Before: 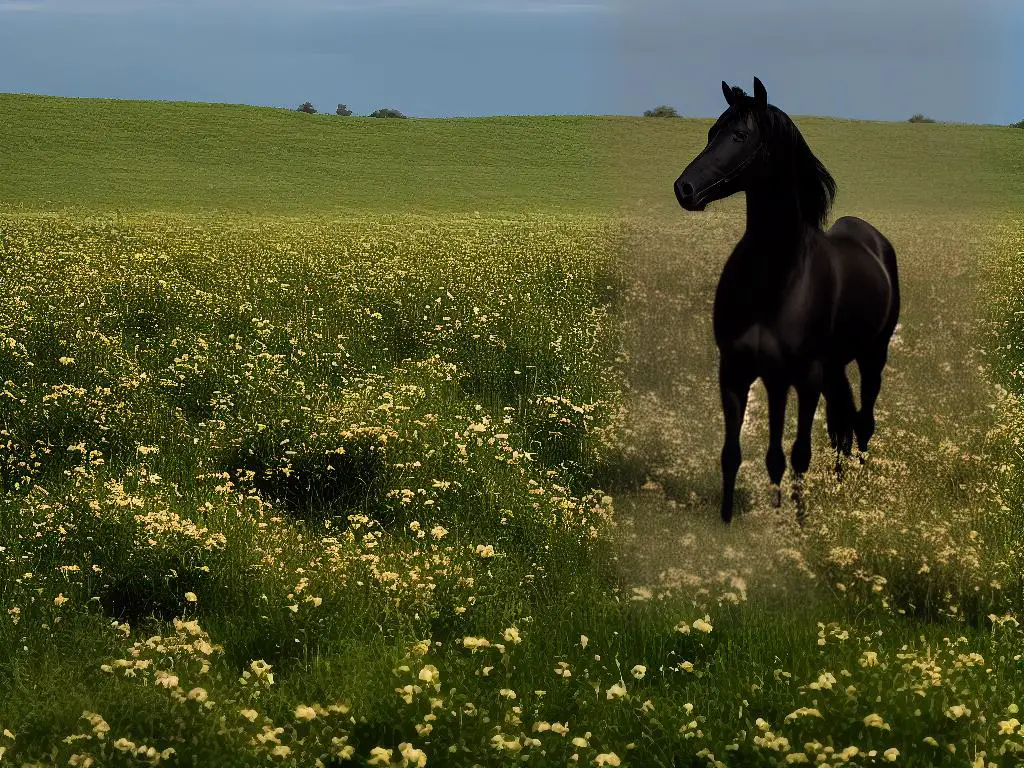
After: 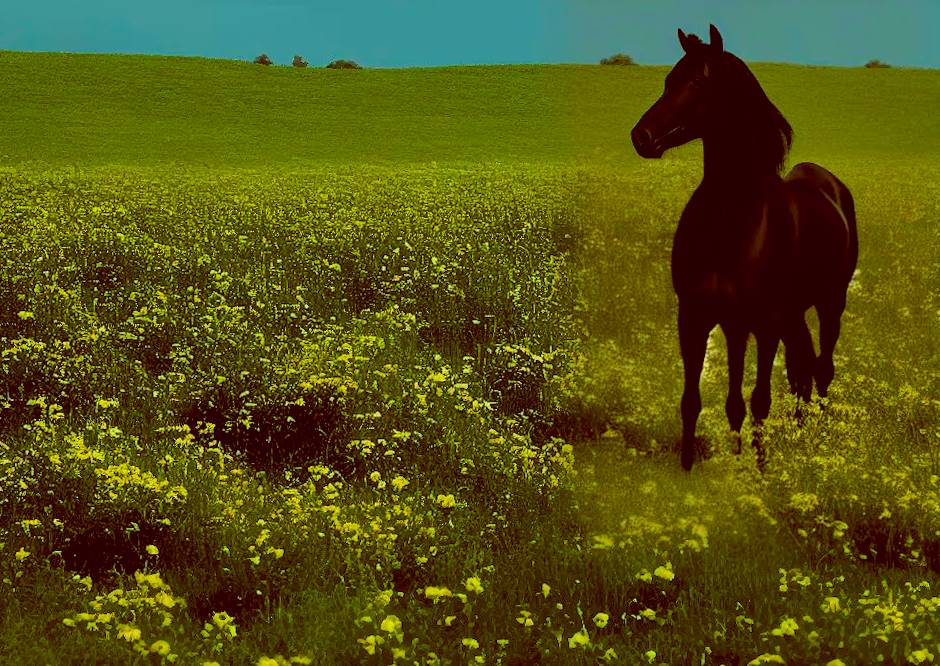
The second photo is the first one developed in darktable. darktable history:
crop and rotate: angle -2.38°
color balance rgb: linear chroma grading › global chroma 15%, perceptual saturation grading › global saturation 30%
velvia: on, module defaults
color balance: lift [1, 1.015, 0.987, 0.985], gamma [1, 0.959, 1.042, 0.958], gain [0.927, 0.938, 1.072, 0.928], contrast 1.5%
shadows and highlights: shadows 30.63, highlights -63.22, shadows color adjustment 98%, highlights color adjustment 58.61%, soften with gaussian
rotate and perspective: rotation -3°, crop left 0.031, crop right 0.968, crop top 0.07, crop bottom 0.93
